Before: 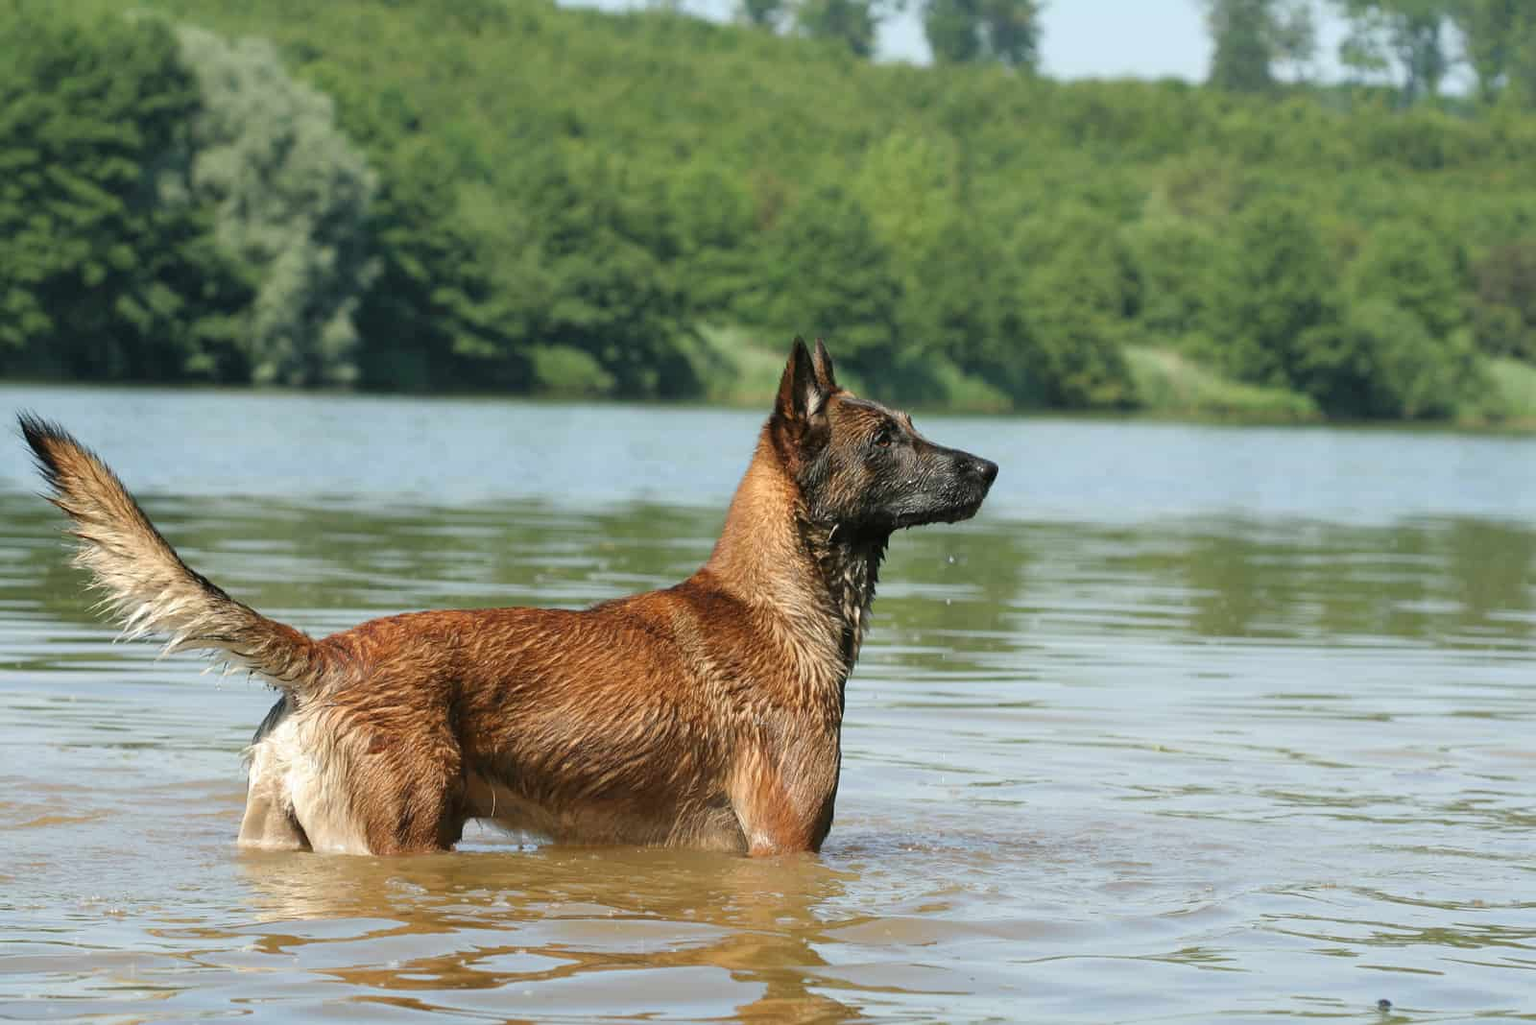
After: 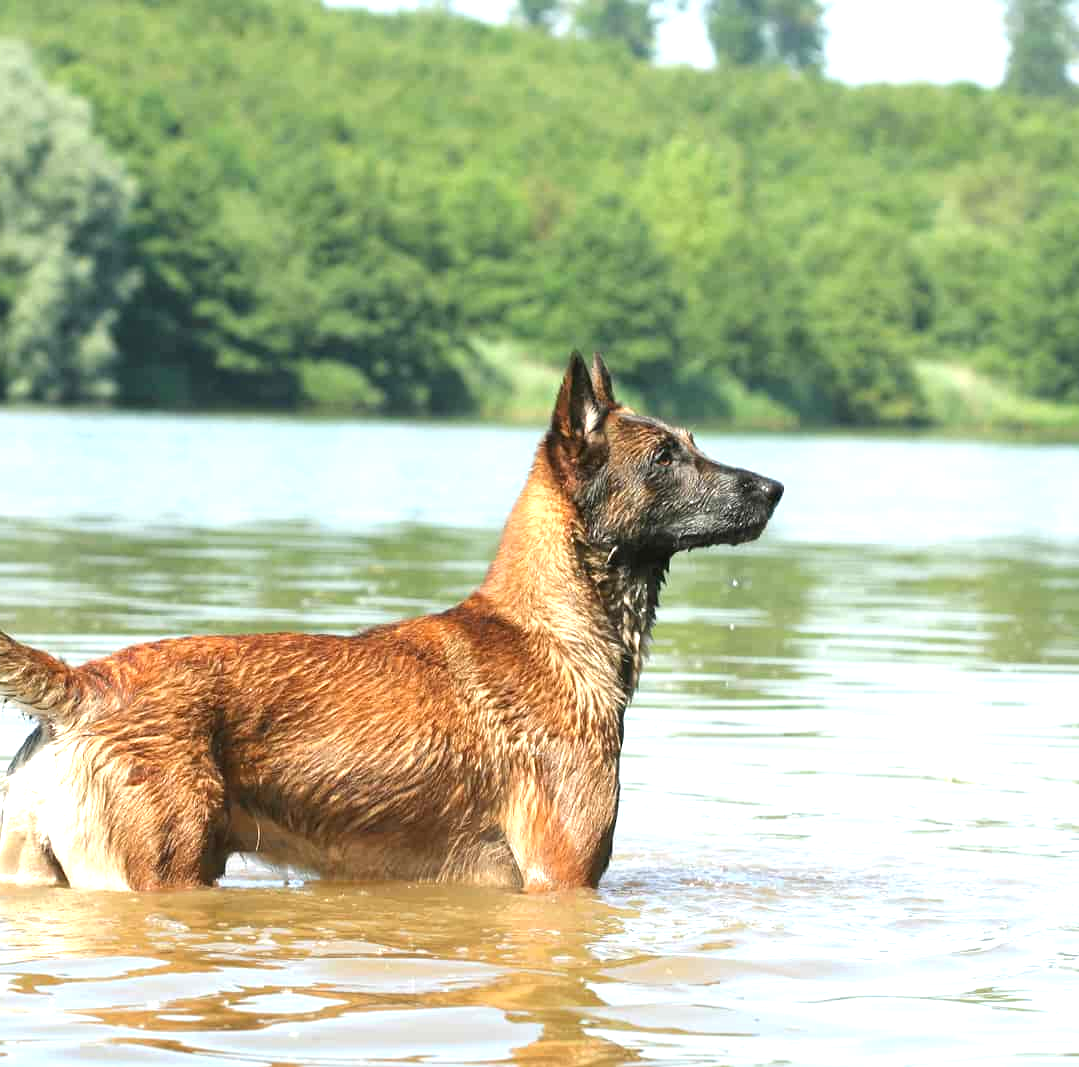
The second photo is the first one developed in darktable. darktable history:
crop and rotate: left 16.016%, right 16.546%
sharpen: radius 2.876, amount 0.868, threshold 47.418
exposure: black level correction 0, exposure 1.107 EV, compensate exposure bias true, compensate highlight preservation false
